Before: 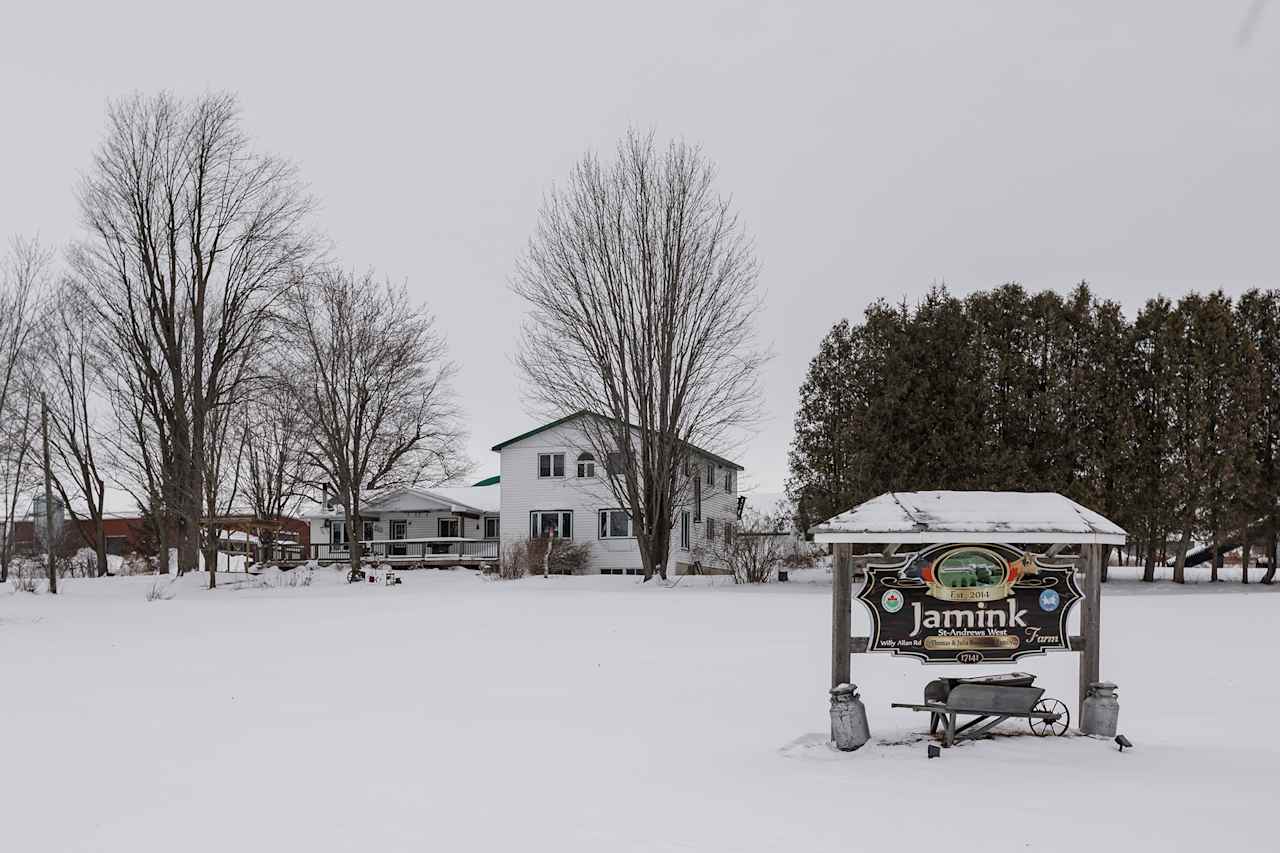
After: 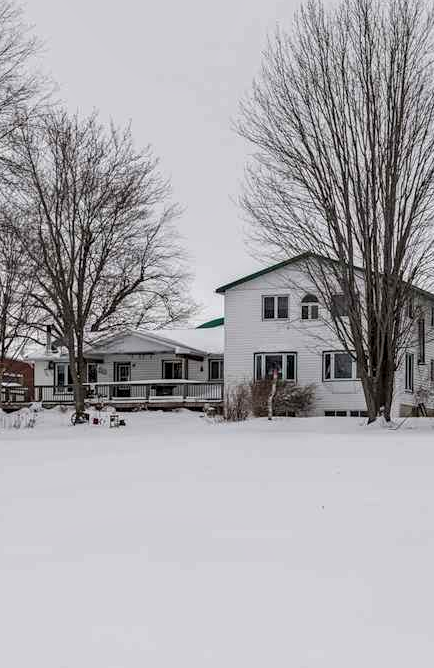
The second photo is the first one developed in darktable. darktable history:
crop and rotate: left 21.636%, top 18.629%, right 44.445%, bottom 2.983%
local contrast: detail 130%
